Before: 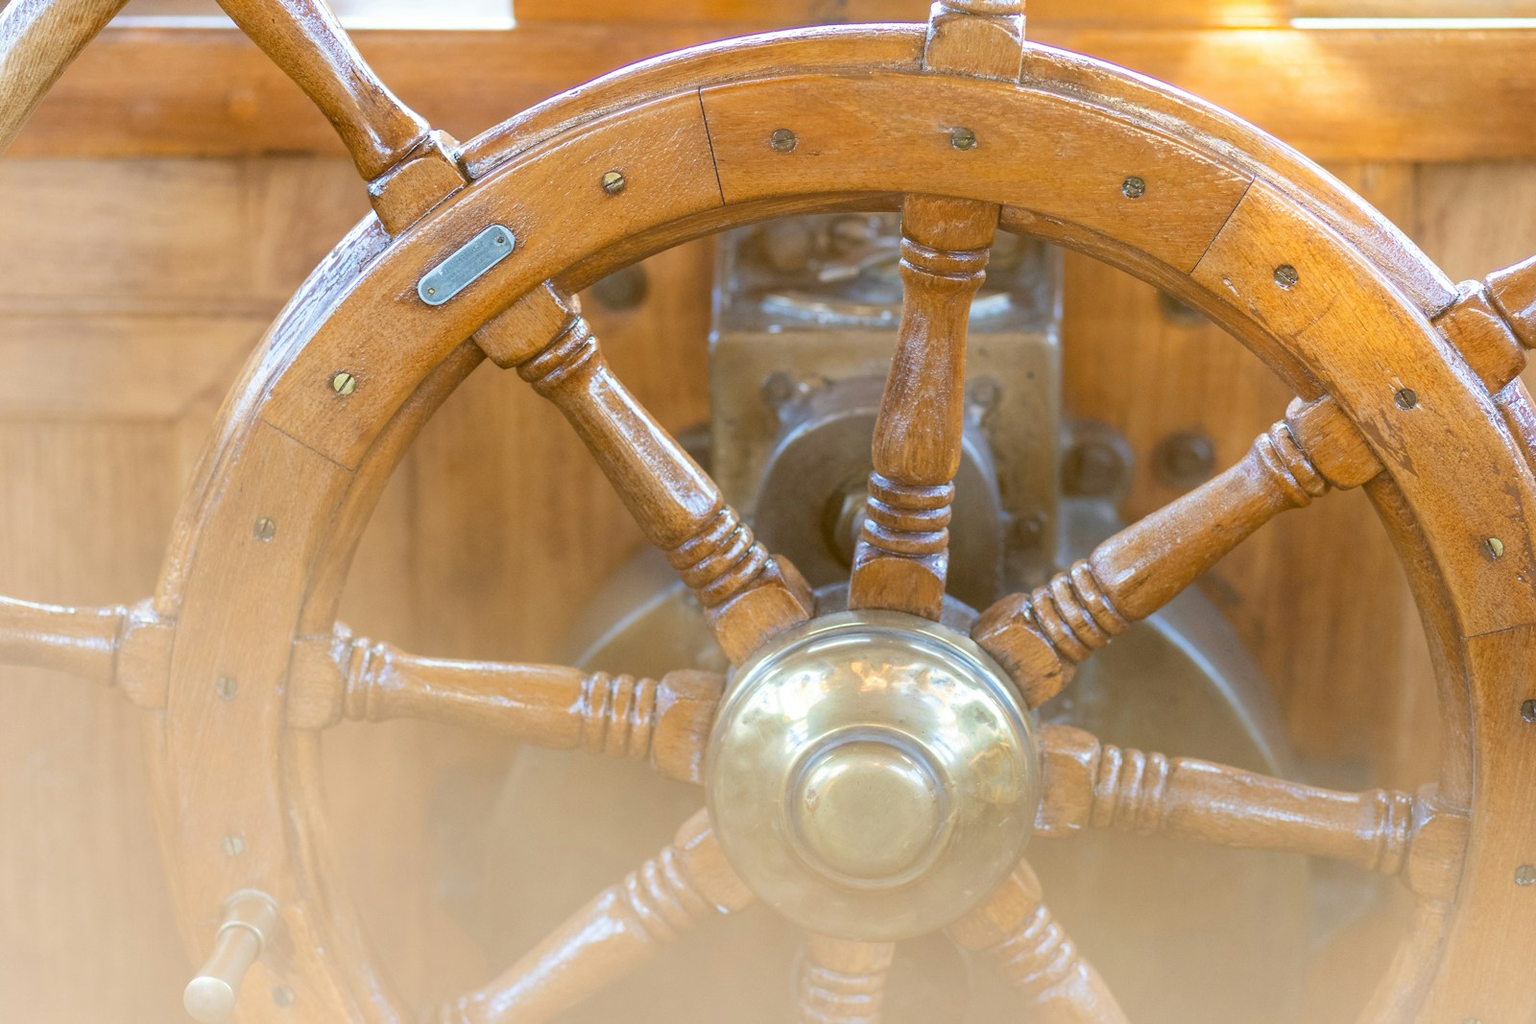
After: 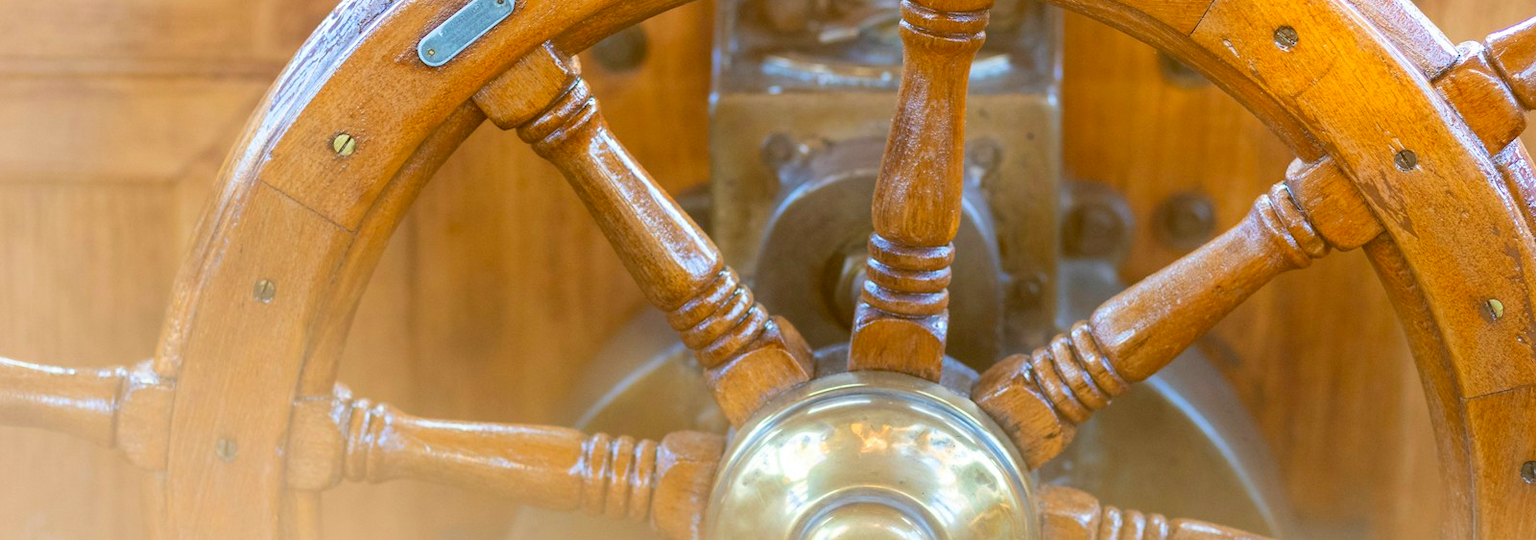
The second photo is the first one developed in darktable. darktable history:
crop and rotate: top 23.405%, bottom 23.742%
contrast brightness saturation: brightness -0.028, saturation 0.349
